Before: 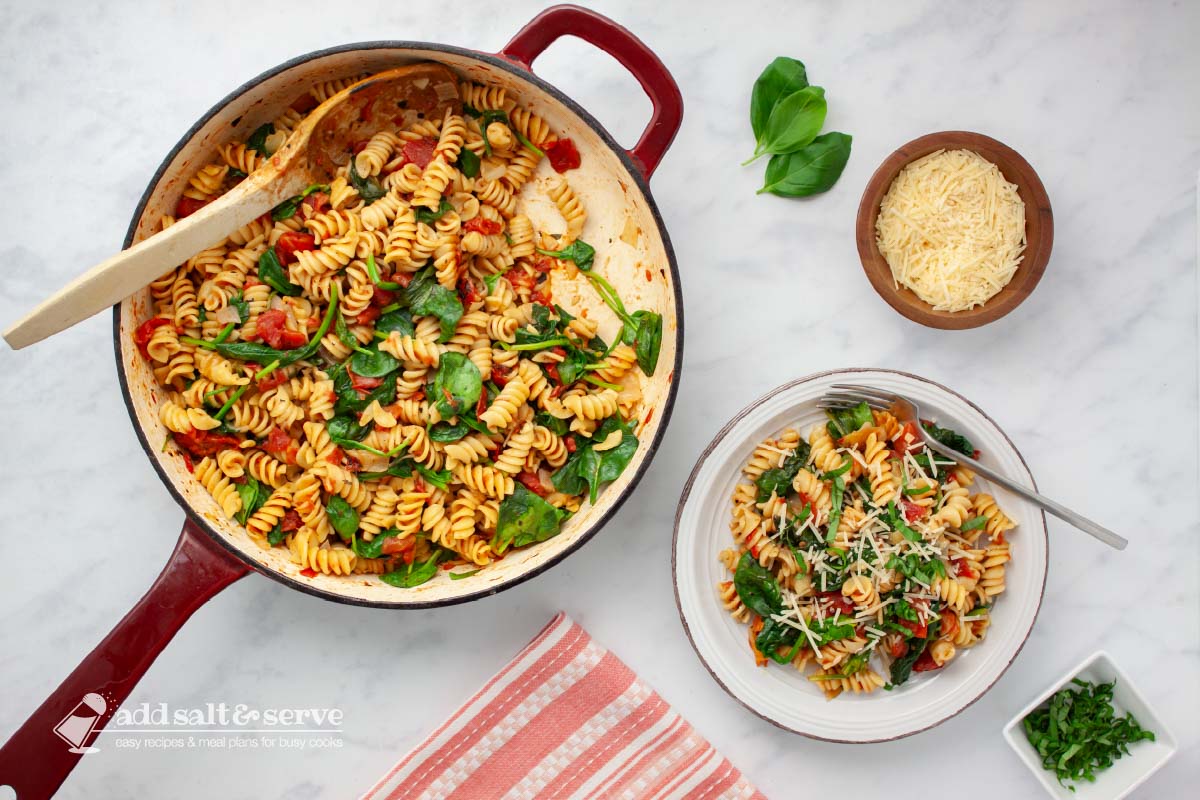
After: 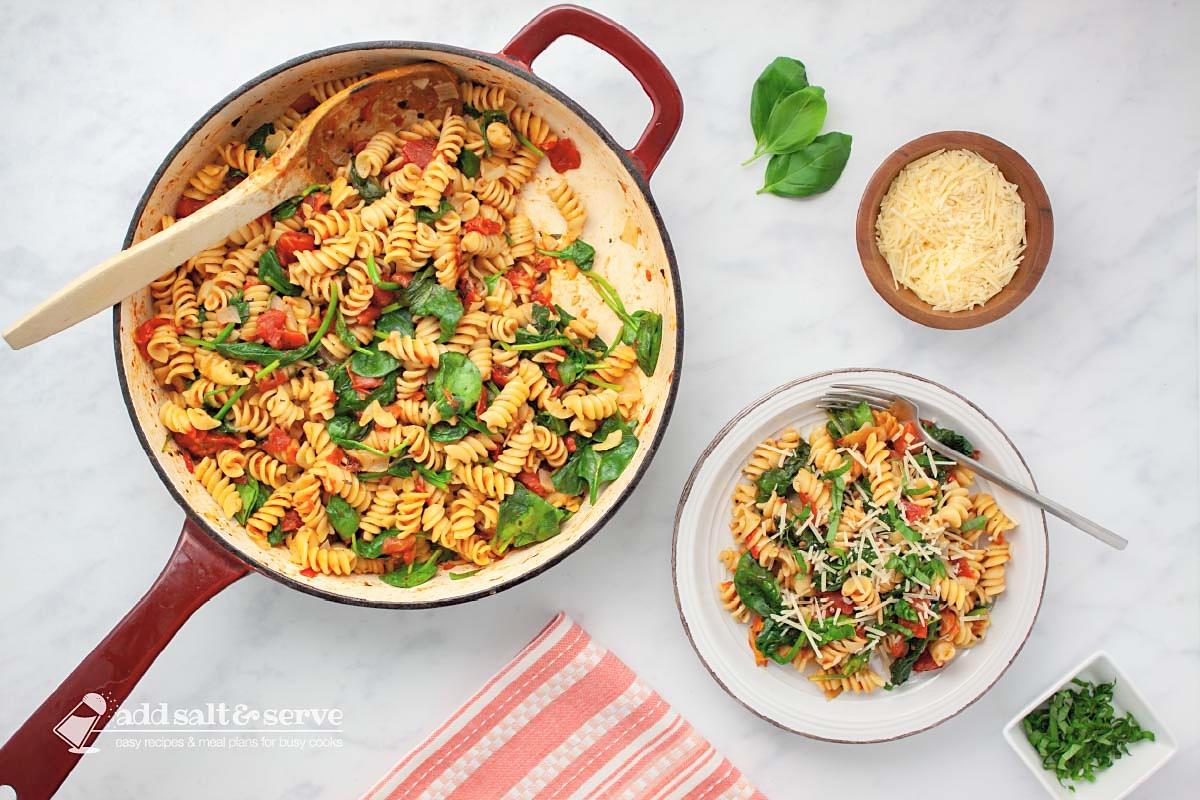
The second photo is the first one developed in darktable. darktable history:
contrast brightness saturation: brightness 0.146
color calibration: illuminant same as pipeline (D50), adaptation XYZ, x 0.346, y 0.358, temperature 5014.28 K, saturation algorithm version 1 (2020)
sharpen: radius 1.553, amount 0.365, threshold 1.488
